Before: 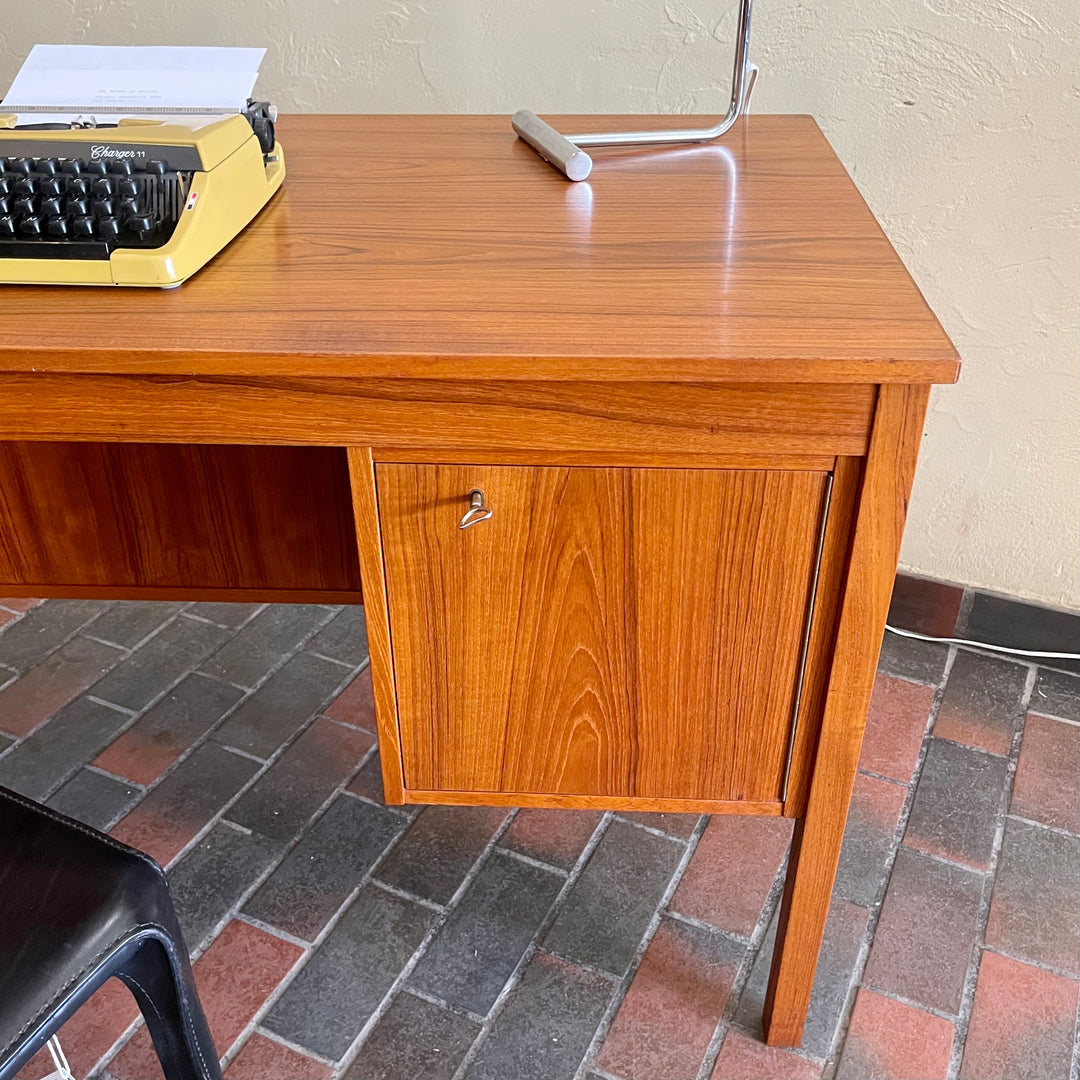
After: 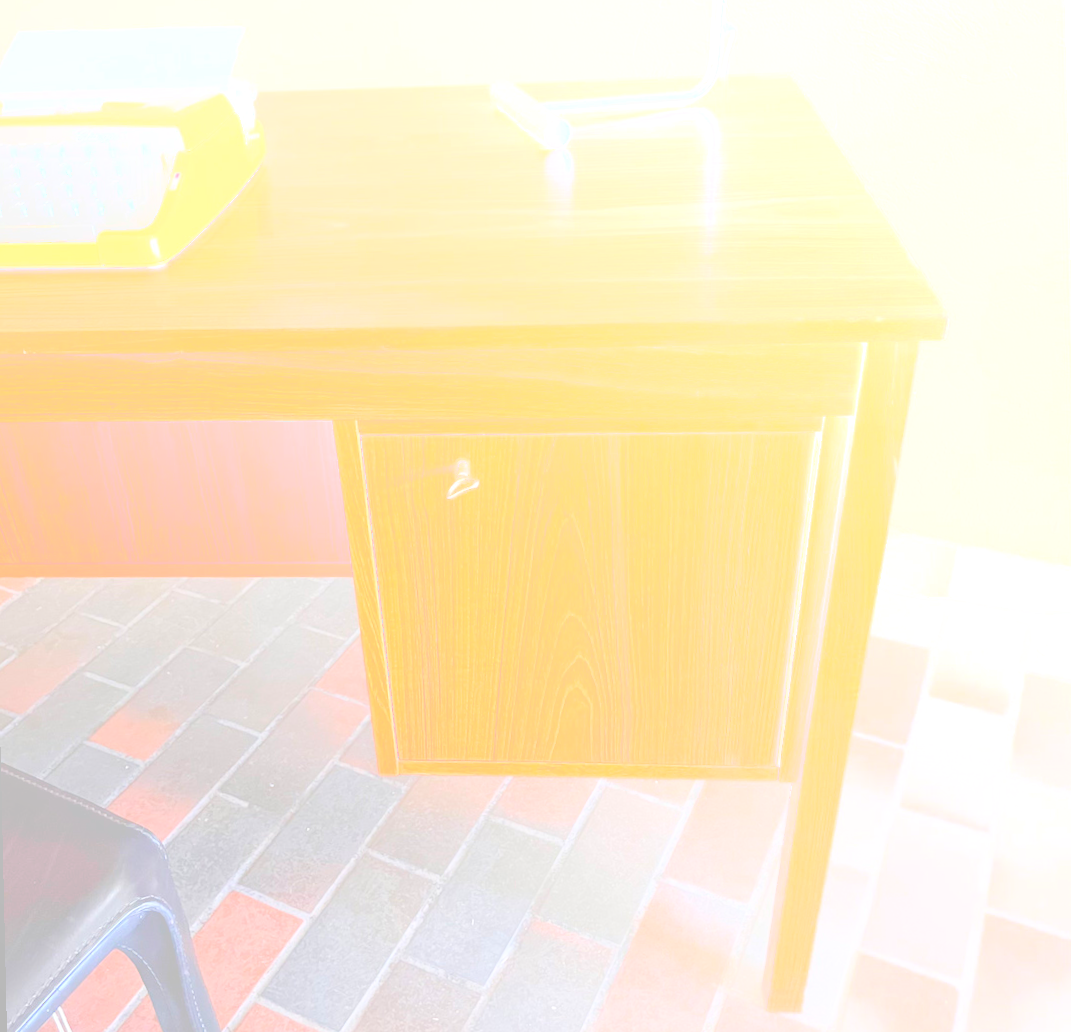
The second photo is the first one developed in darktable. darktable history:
rotate and perspective: rotation -1.32°, lens shift (horizontal) -0.031, crop left 0.015, crop right 0.985, crop top 0.047, crop bottom 0.982
bloom: size 85%, threshold 5%, strength 85%
rgb levels: preserve colors max RGB
local contrast: mode bilateral grid, contrast 20, coarseness 50, detail 148%, midtone range 0.2
